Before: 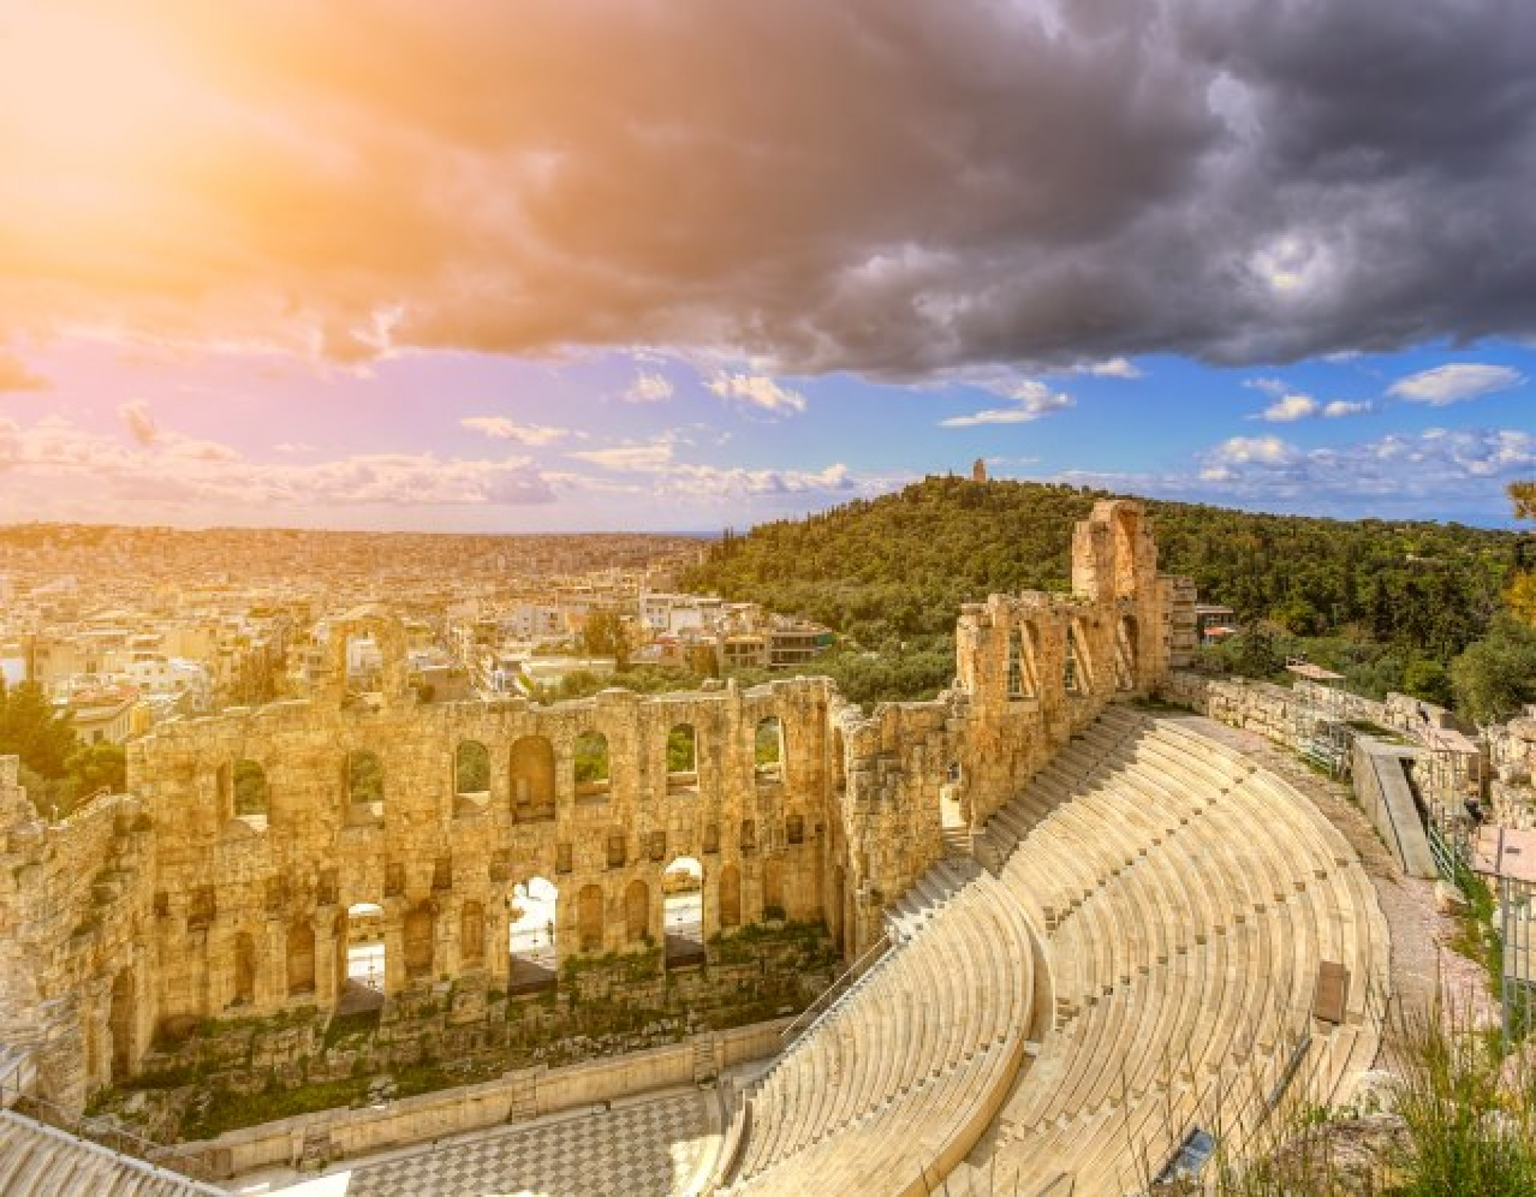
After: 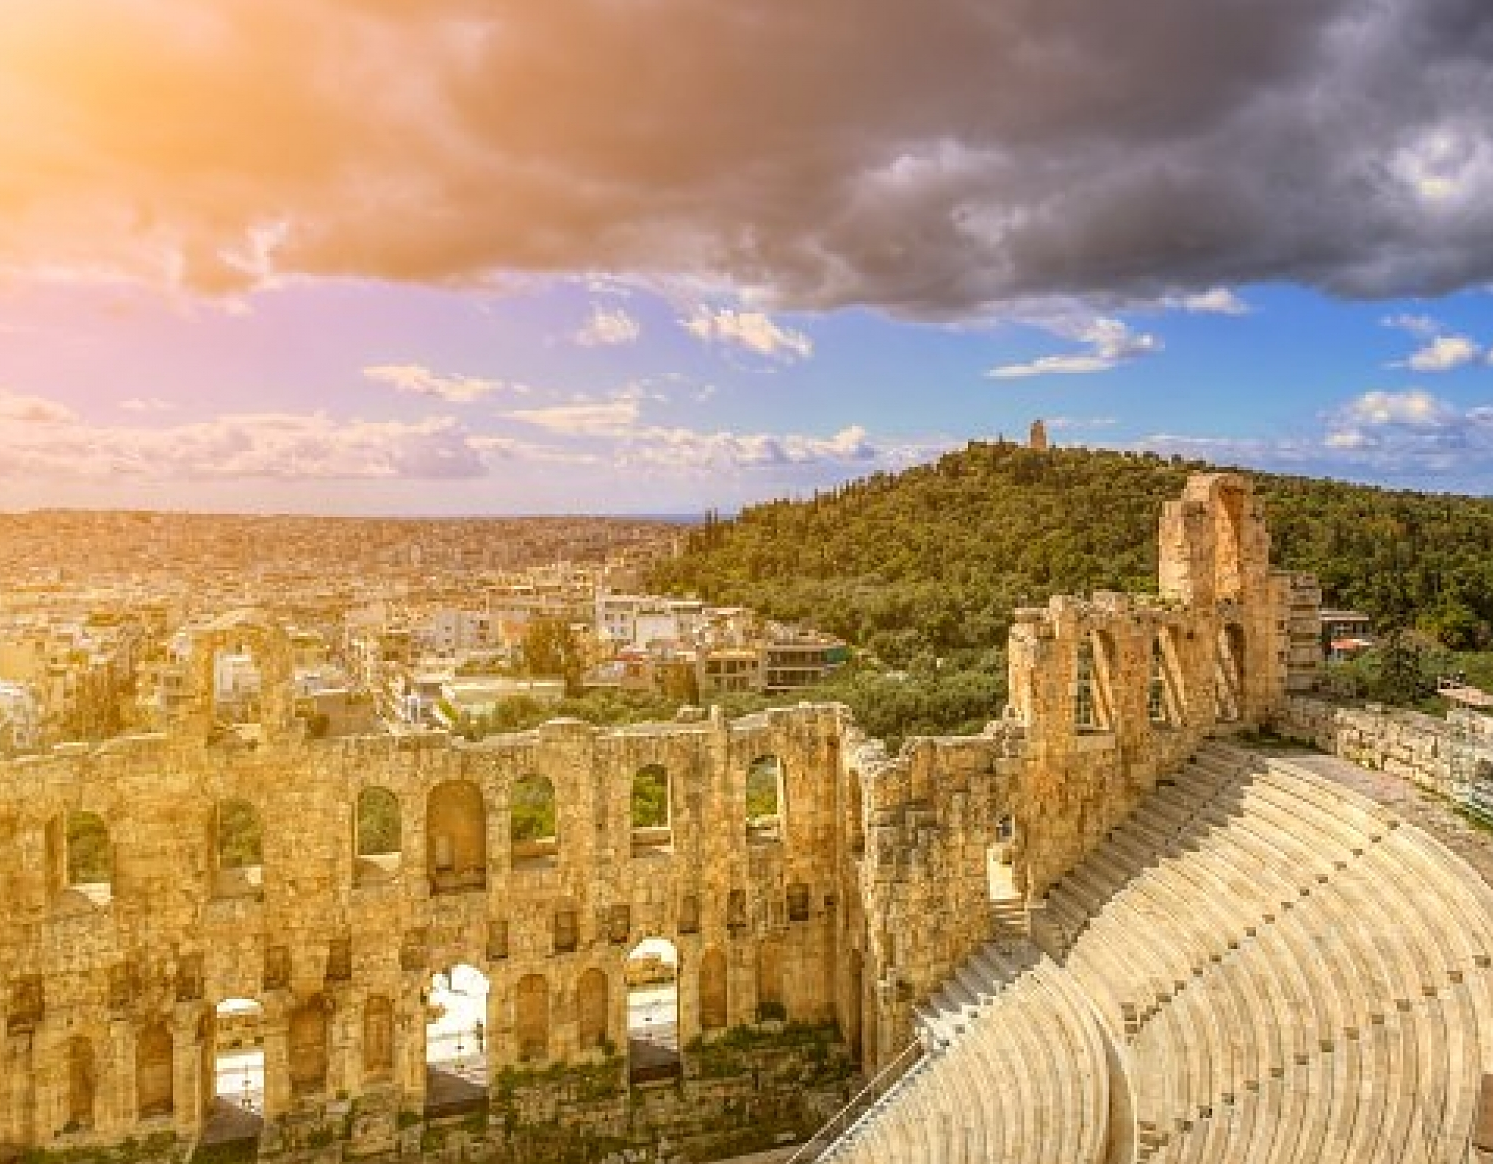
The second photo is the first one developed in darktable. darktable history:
crop and rotate: left 11.881%, top 11.432%, right 13.434%, bottom 13.863%
sharpen: on, module defaults
